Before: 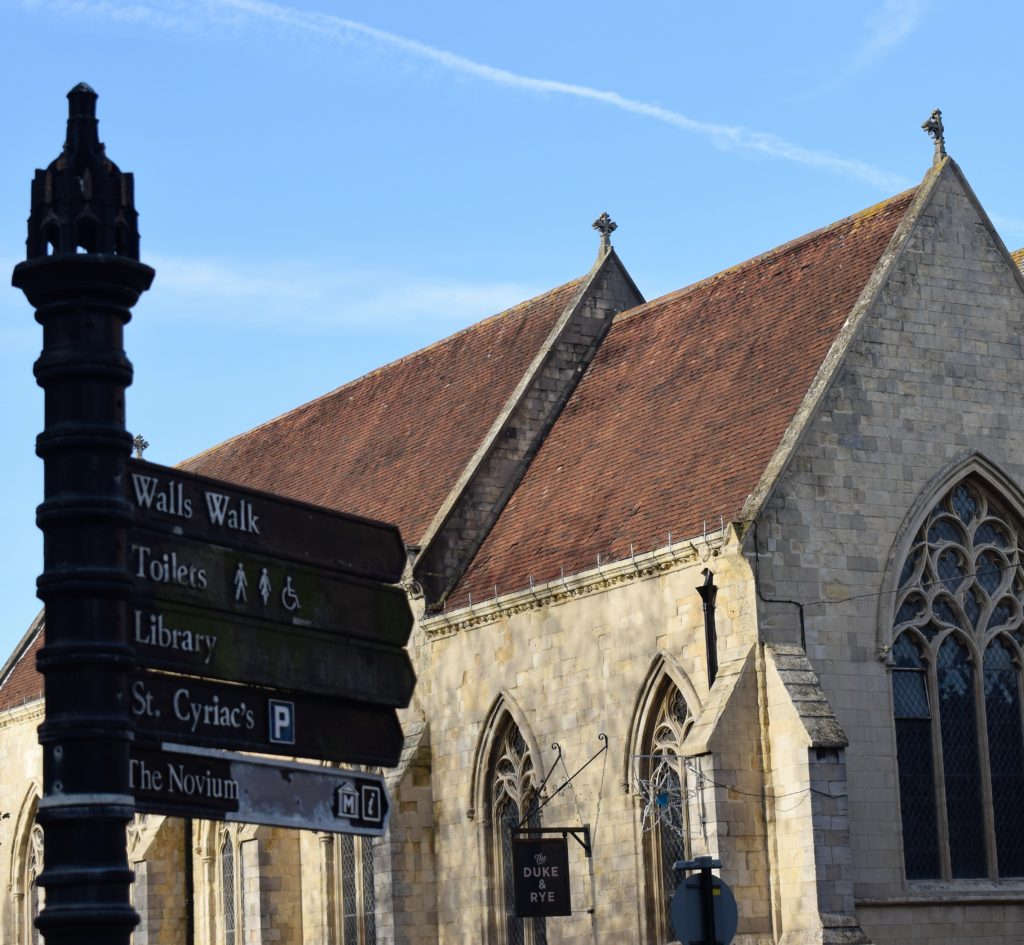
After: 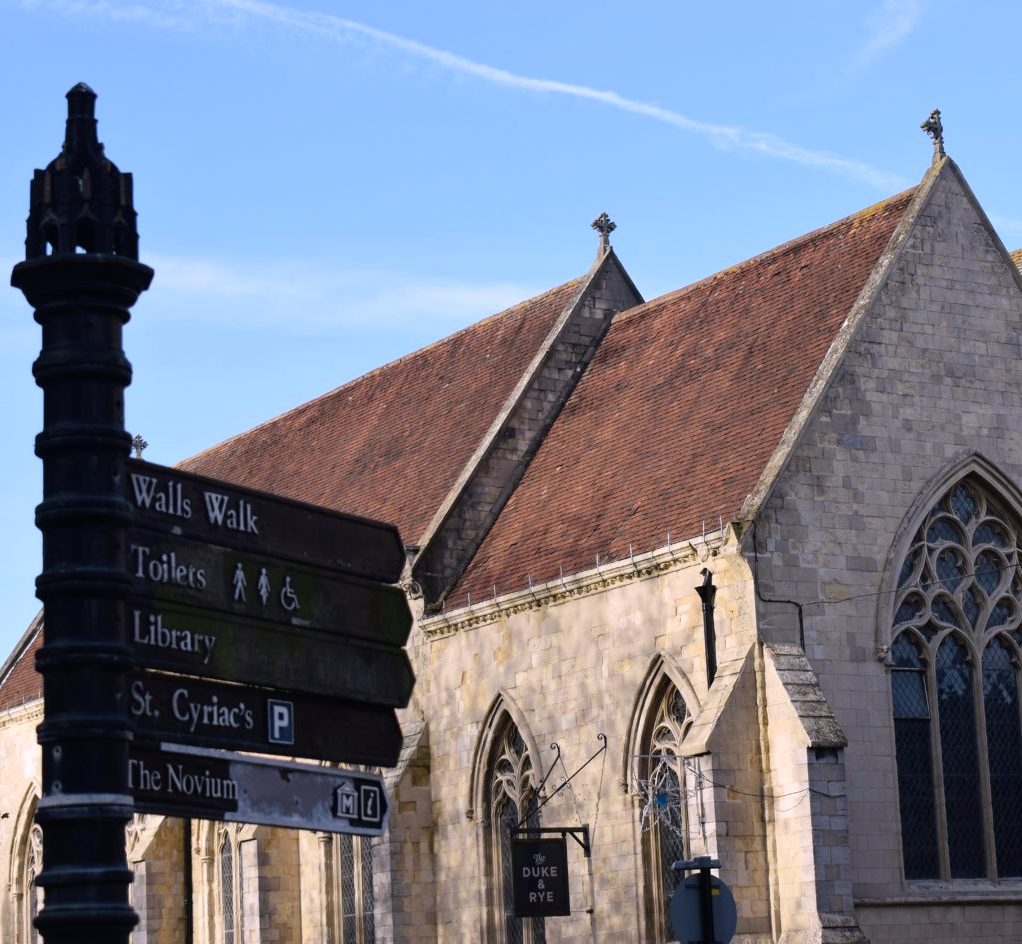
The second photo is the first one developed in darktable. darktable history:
crop and rotate: left 0.126%
white balance: red 1.05, blue 1.072
